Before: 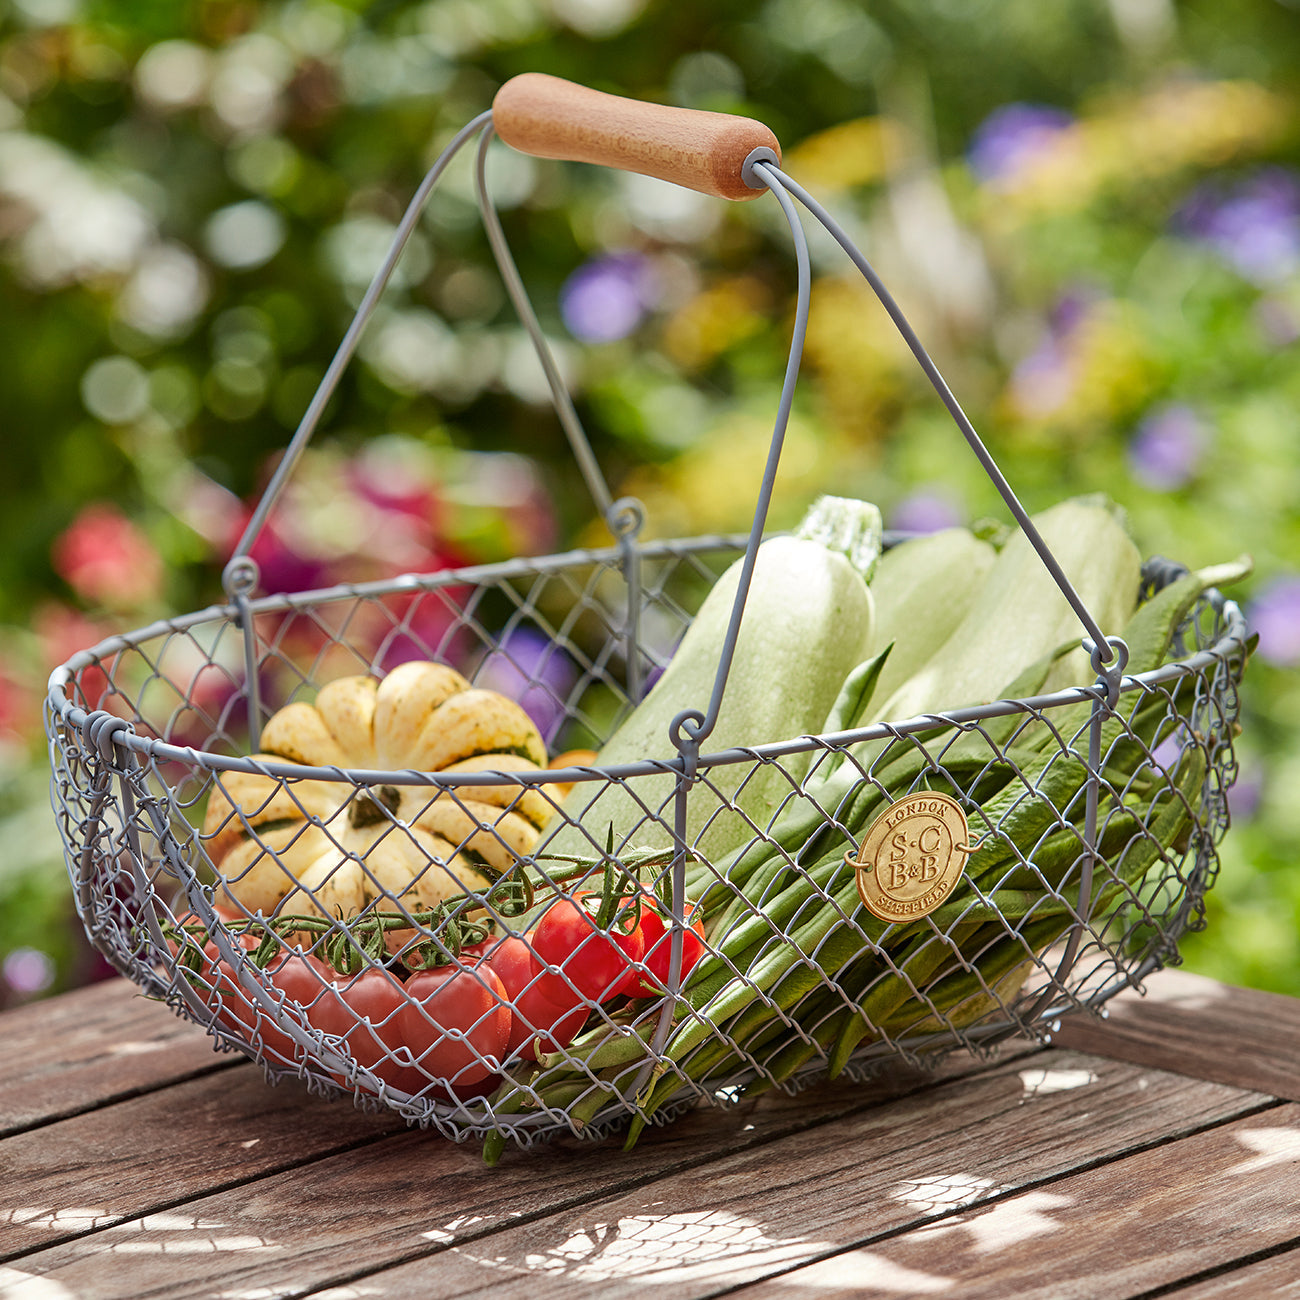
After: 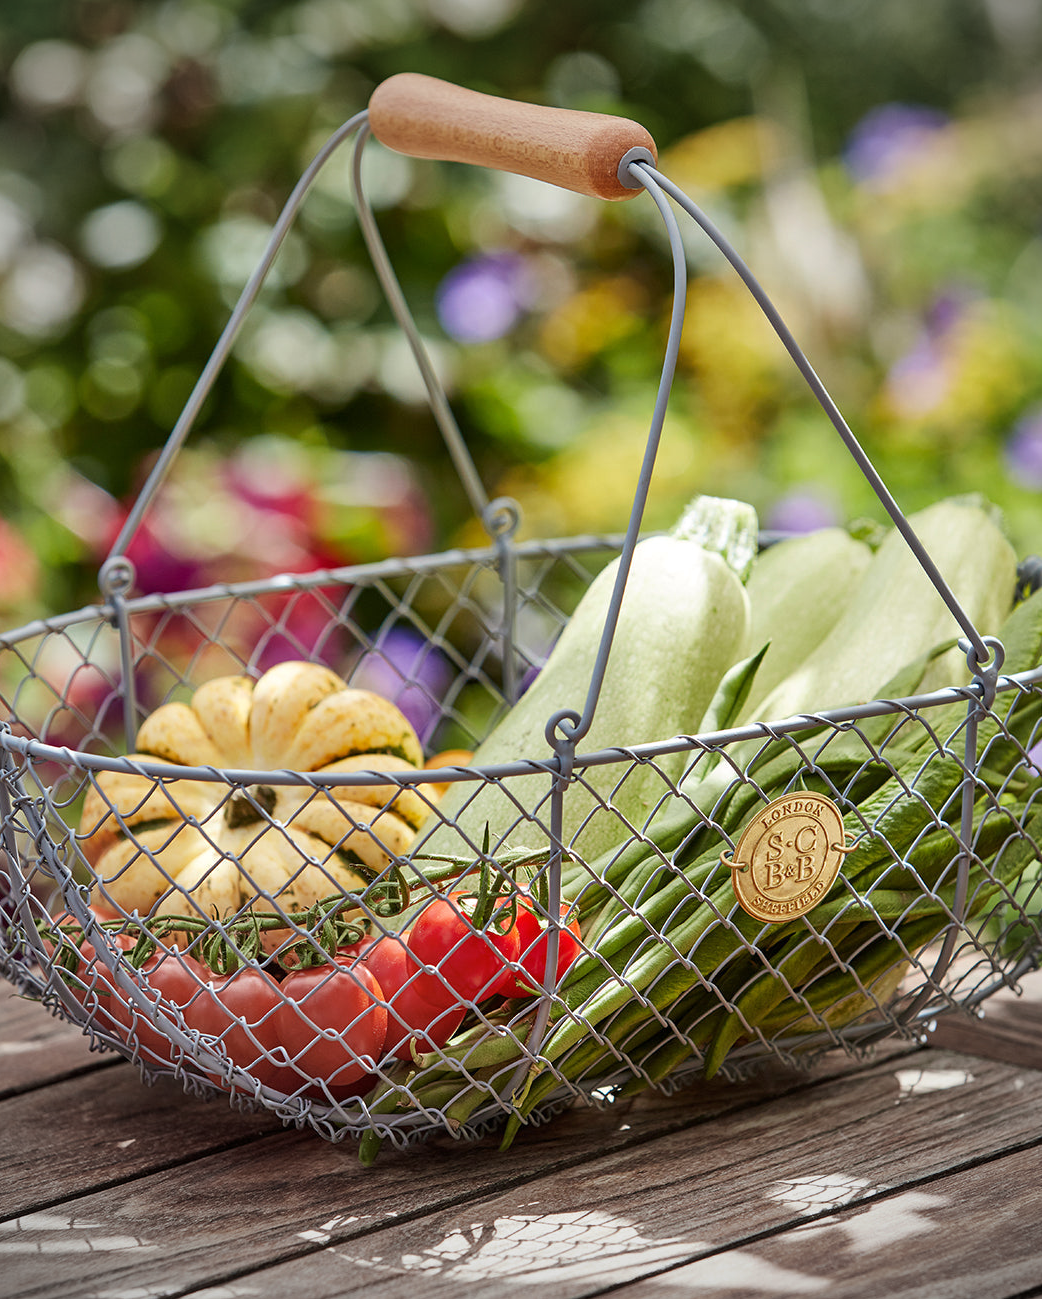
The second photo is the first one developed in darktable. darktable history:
levels: levels [0, 0.498, 0.996]
vignetting: width/height ratio 1.094
crop and rotate: left 9.597%, right 10.195%
